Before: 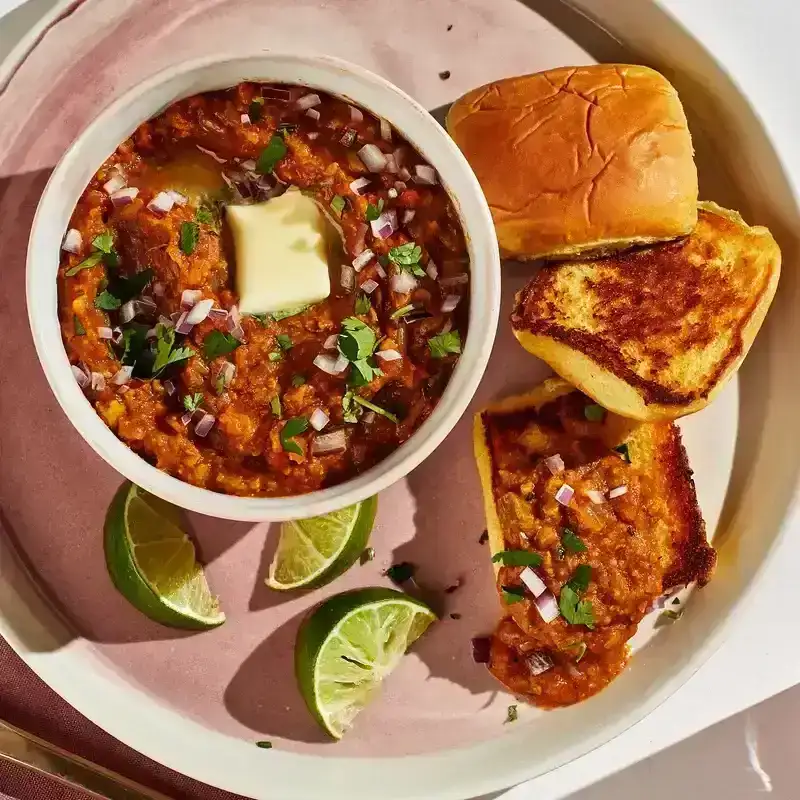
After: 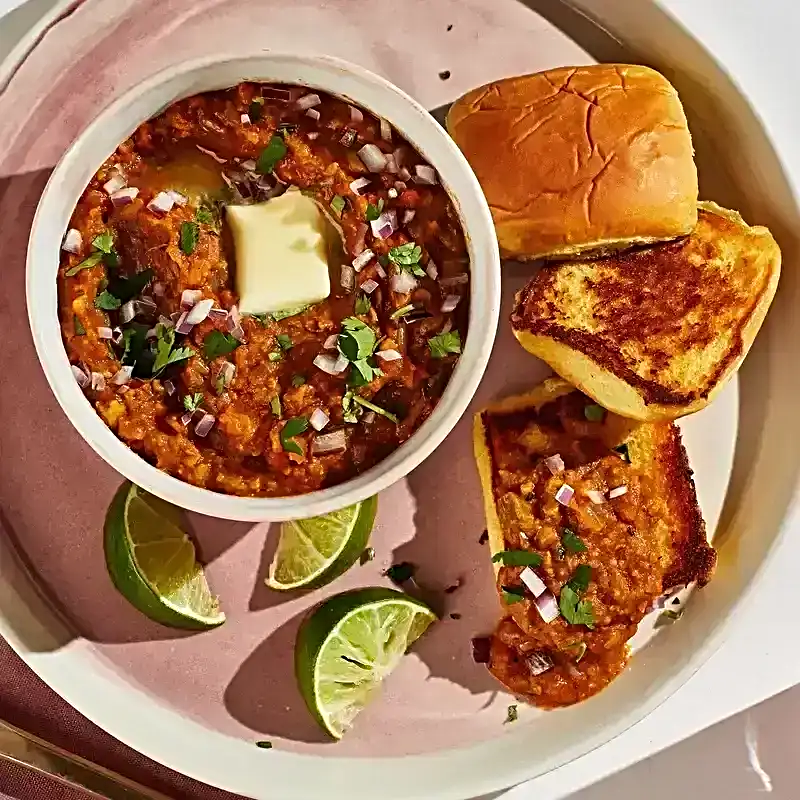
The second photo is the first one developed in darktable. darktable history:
exposure: compensate highlight preservation false
sharpen: radius 3.119
tone equalizer: on, module defaults
